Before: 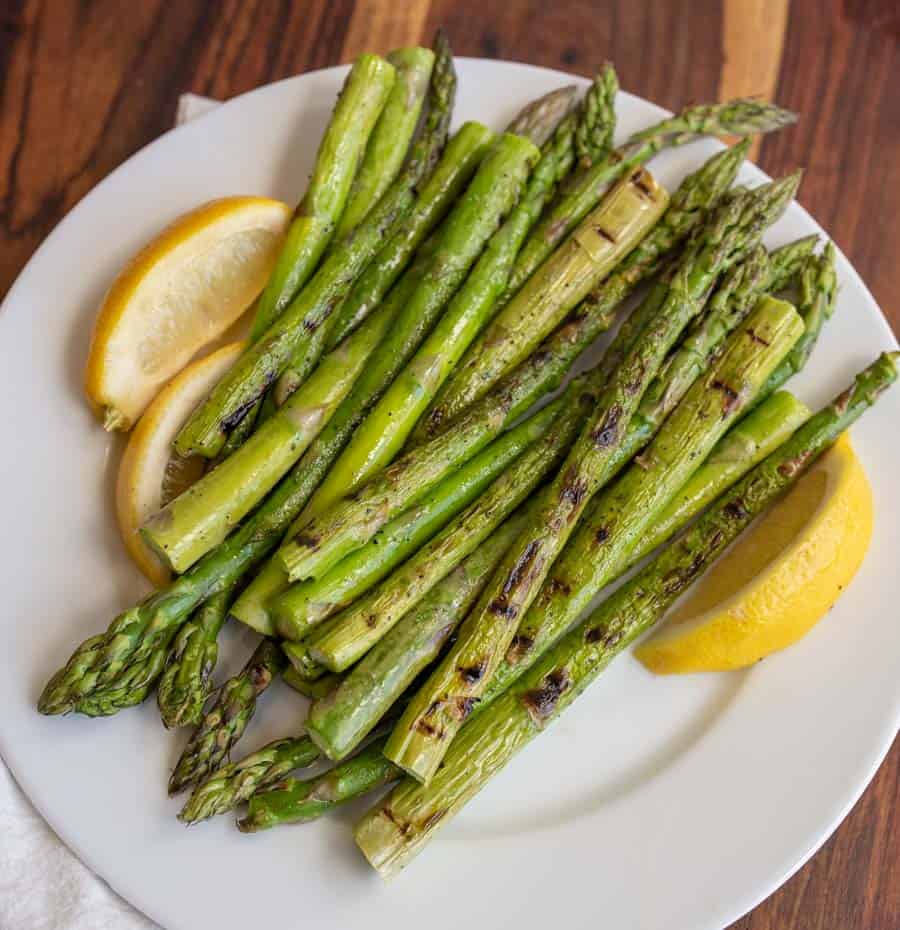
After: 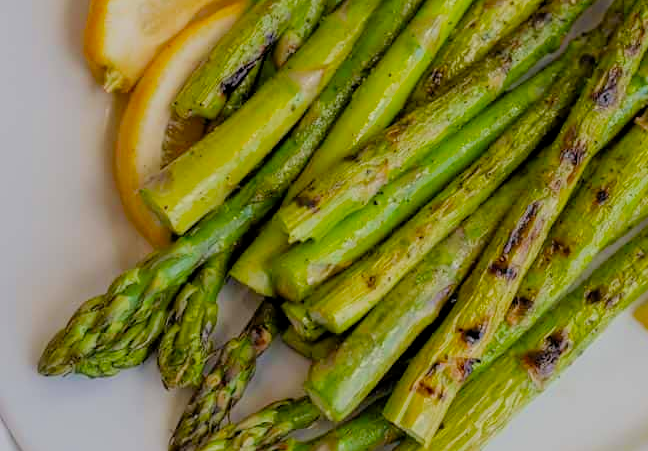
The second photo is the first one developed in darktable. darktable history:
crop: top 36.498%, right 27.964%, bottom 14.995%
filmic rgb: black relative exposure -8.79 EV, white relative exposure 4.98 EV, threshold 6 EV, target black luminance 0%, hardness 3.77, latitude 66.34%, contrast 0.822, highlights saturation mix 10%, shadows ↔ highlights balance 20%, add noise in highlights 0.1, color science v4 (2020), iterations of high-quality reconstruction 0, type of noise poissonian, enable highlight reconstruction true
exposure: compensate highlight preservation false
